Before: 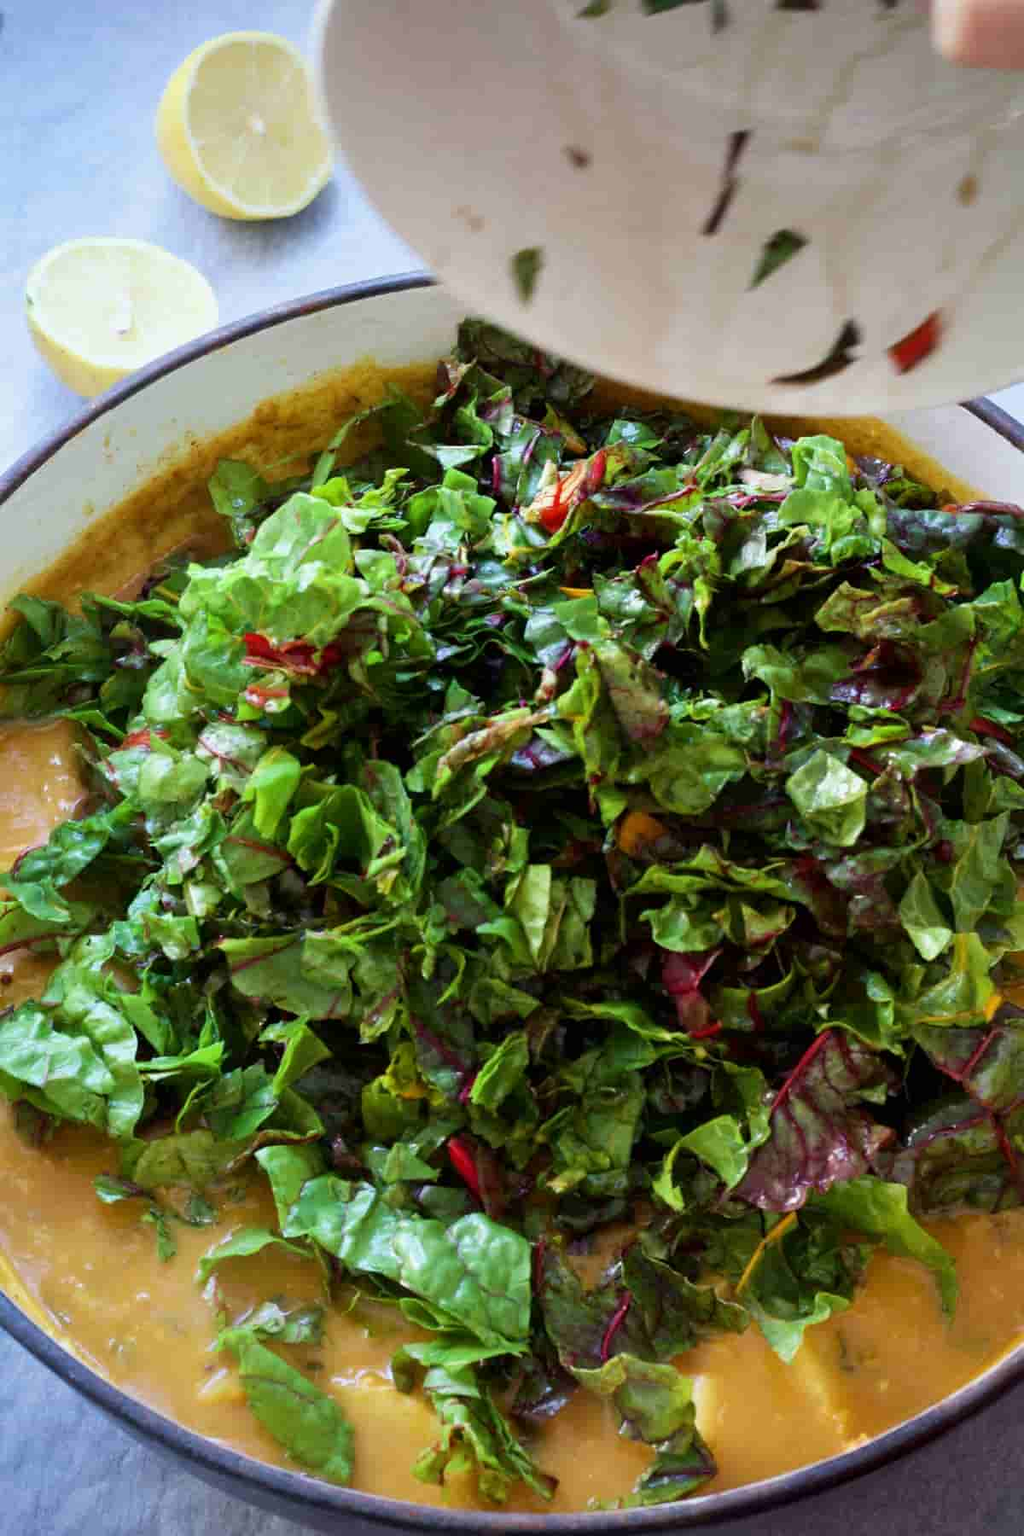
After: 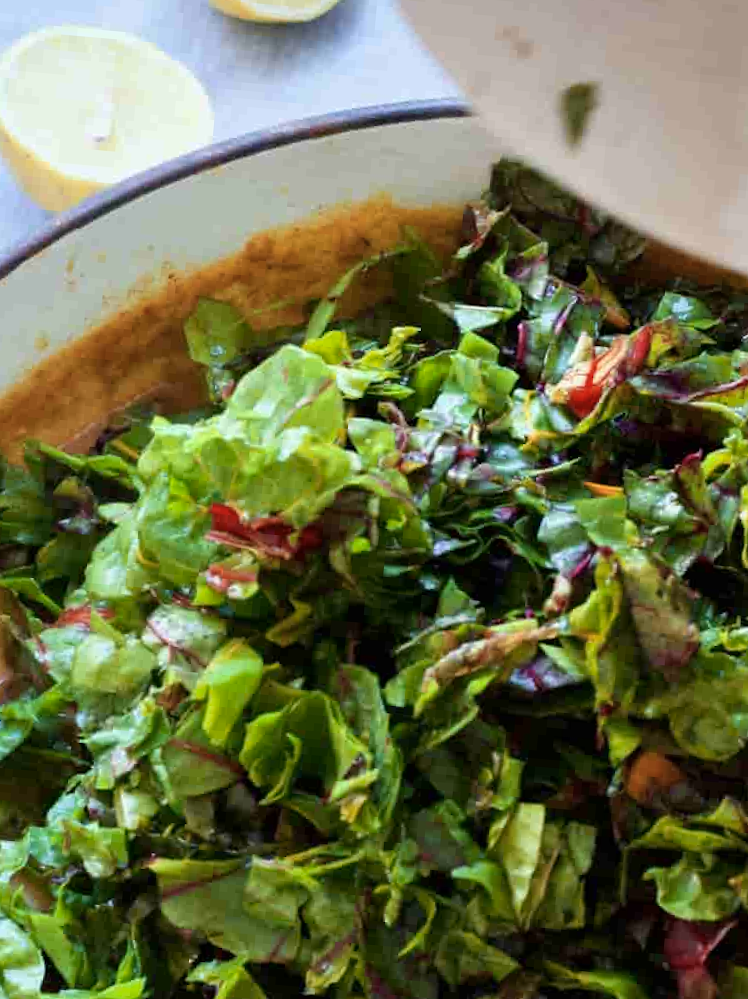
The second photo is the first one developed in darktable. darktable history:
color zones: curves: ch1 [(0, 0.455) (0.063, 0.455) (0.286, 0.495) (0.429, 0.5) (0.571, 0.5) (0.714, 0.5) (0.857, 0.5) (1, 0.455)]; ch2 [(0, 0.532) (0.063, 0.521) (0.233, 0.447) (0.429, 0.489) (0.571, 0.5) (0.714, 0.5) (0.857, 0.5) (1, 0.532)]
crop and rotate: angle -4.99°, left 2.122%, top 6.945%, right 27.566%, bottom 30.519%
